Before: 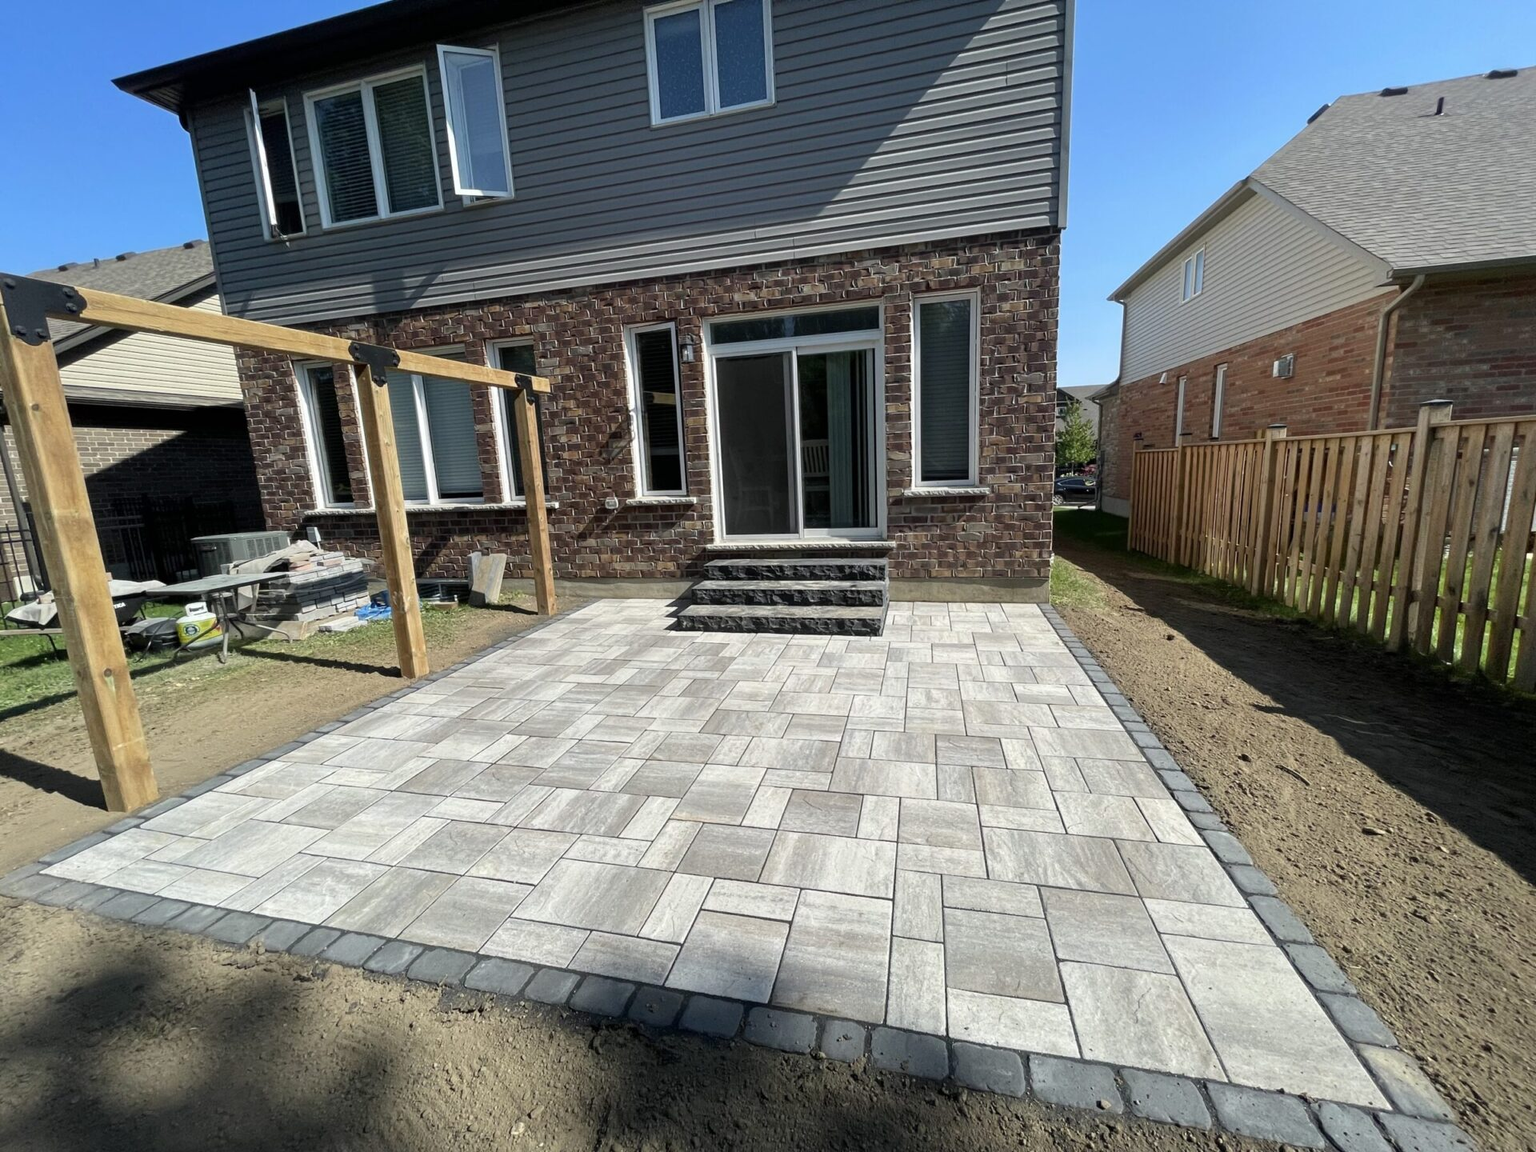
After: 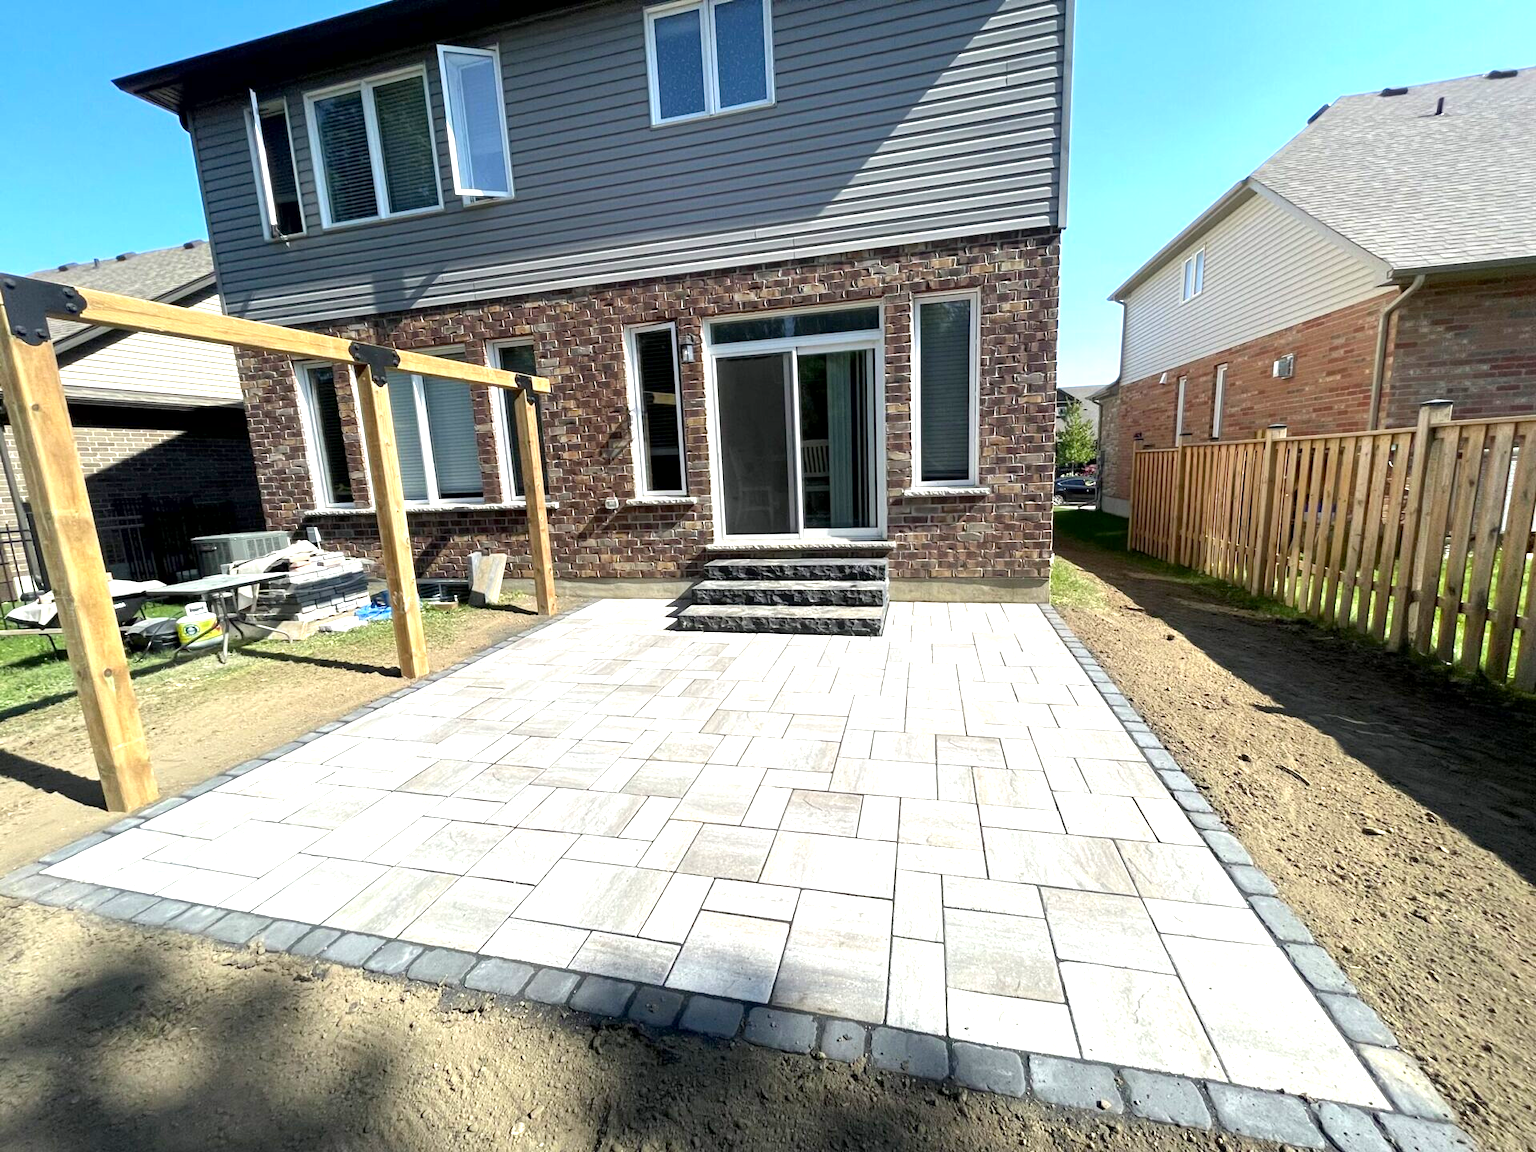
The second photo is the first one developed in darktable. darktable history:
contrast brightness saturation: saturation 0.13
exposure: black level correction 0.001, exposure 1 EV, compensate highlight preservation false
